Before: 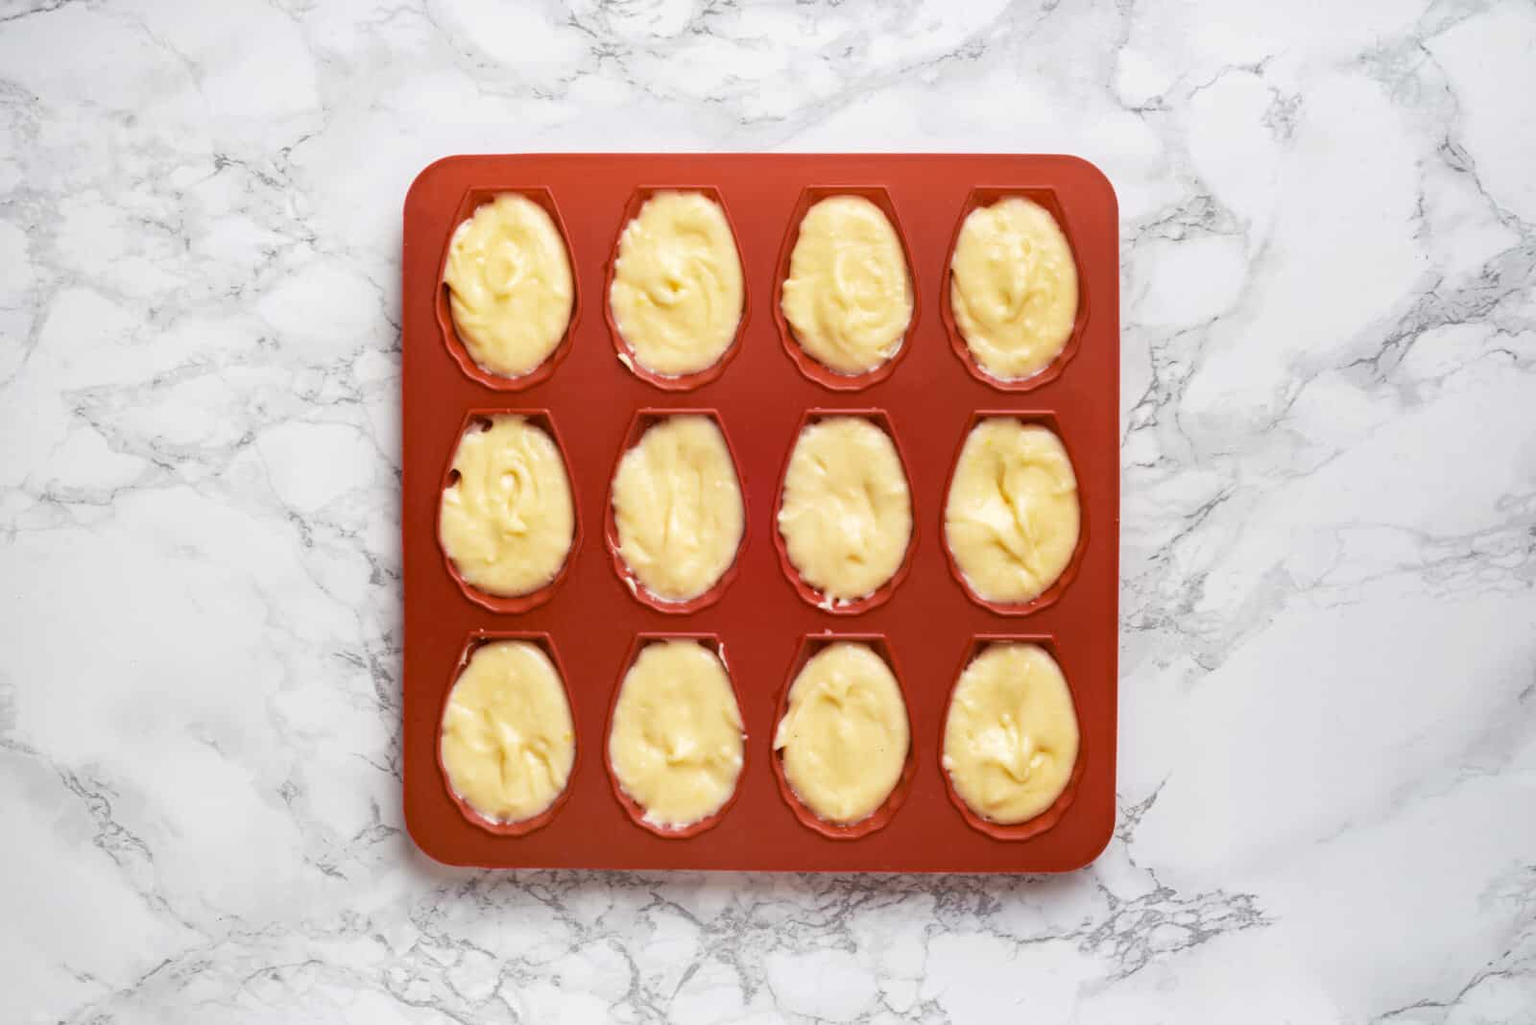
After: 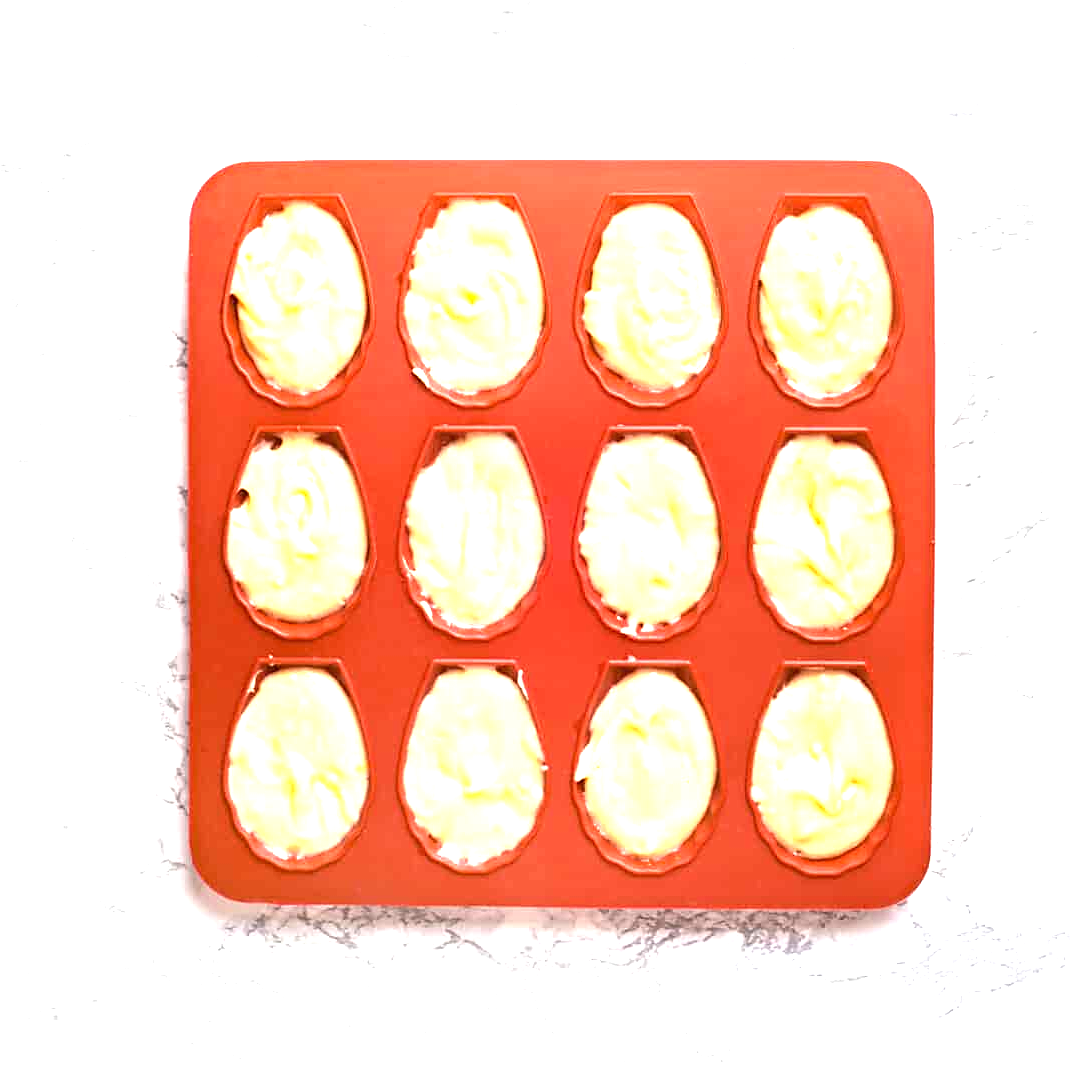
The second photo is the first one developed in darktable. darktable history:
exposure: black level correction 0, exposure 1.52 EV, compensate highlight preservation false
sharpen: on, module defaults
crop and rotate: left 14.447%, right 18.616%
